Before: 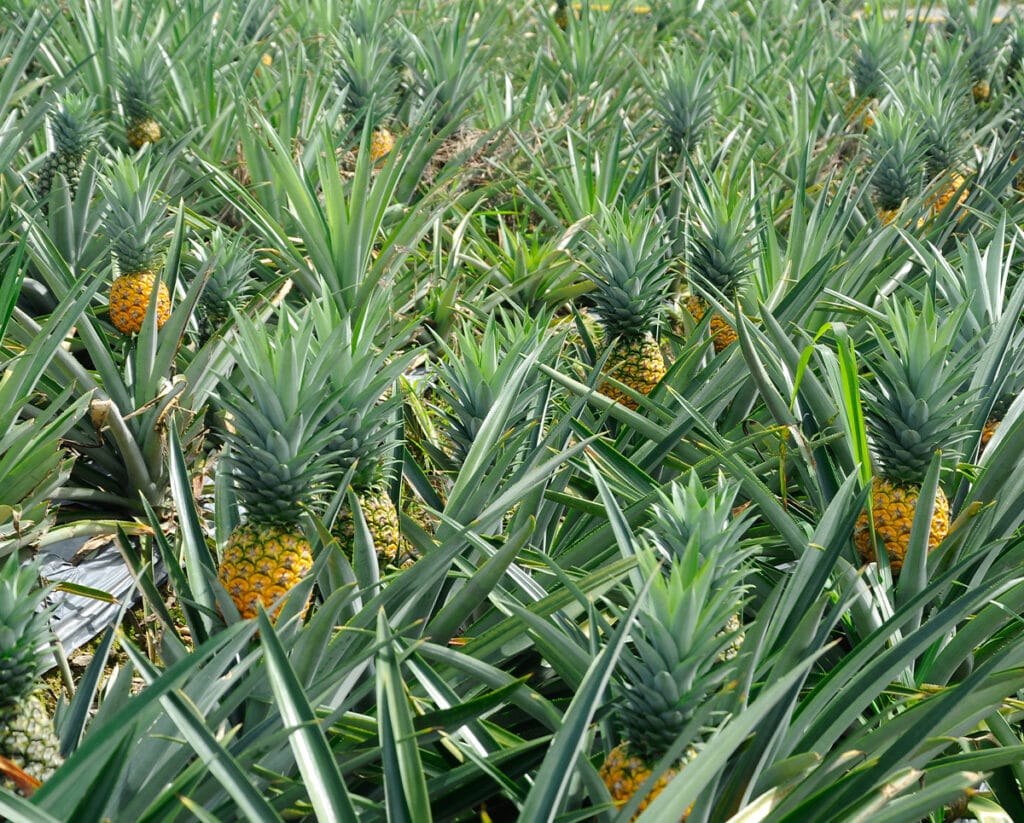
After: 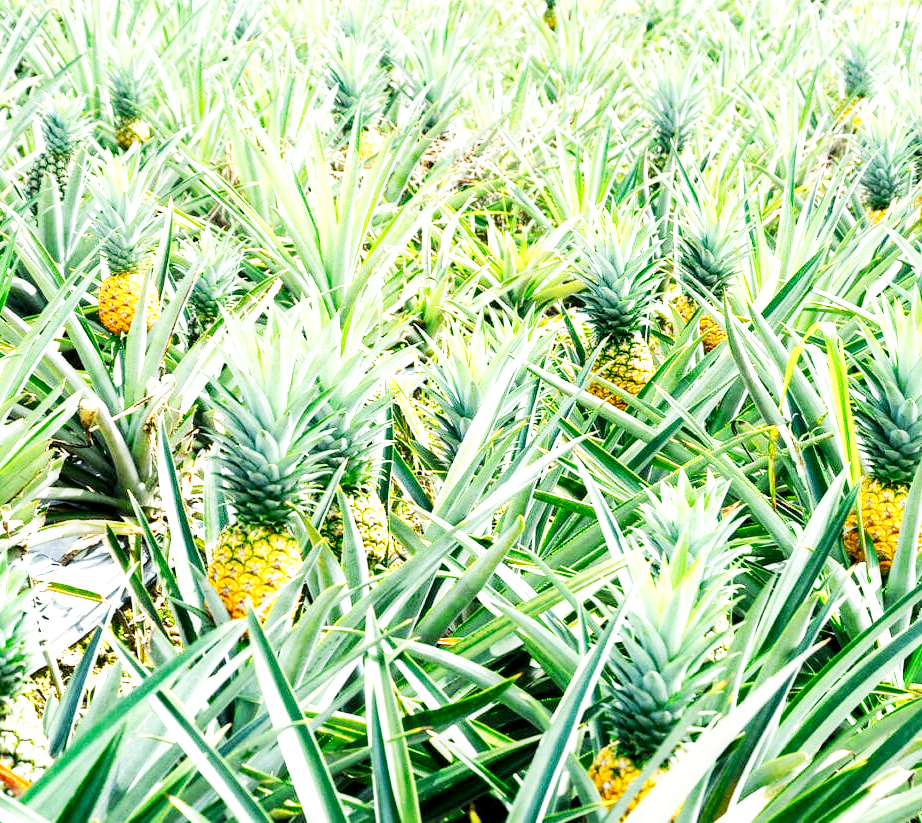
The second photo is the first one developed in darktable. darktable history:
exposure: exposure 0.935 EV, compensate highlight preservation false
crop and rotate: left 1.088%, right 8.807%
local contrast: shadows 94%
white balance: red 1, blue 1
base curve: curves: ch0 [(0, 0) (0.007, 0.004) (0.027, 0.03) (0.046, 0.07) (0.207, 0.54) (0.442, 0.872) (0.673, 0.972) (1, 1)], preserve colors none
